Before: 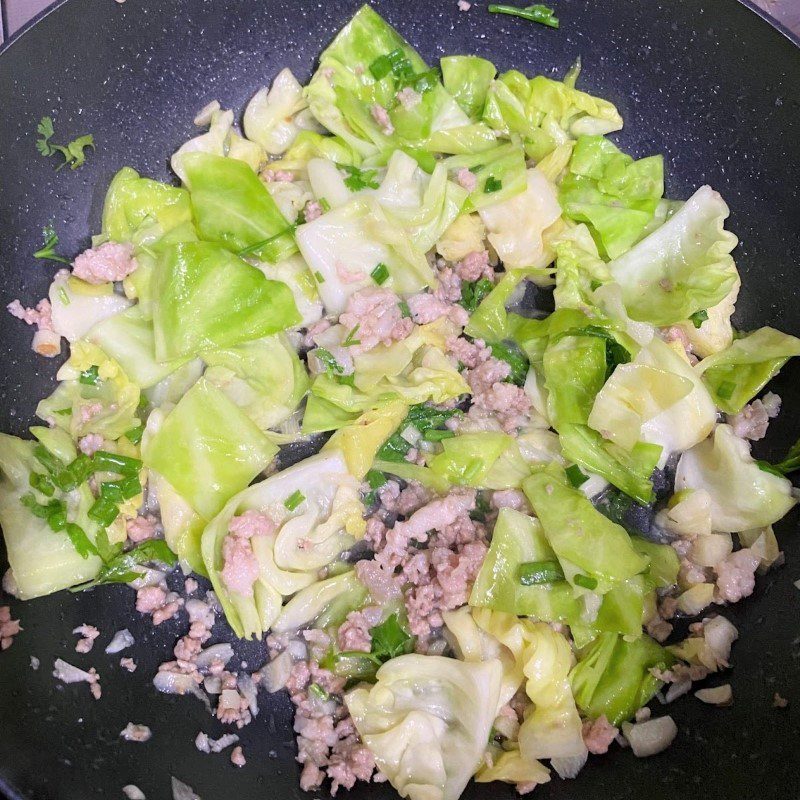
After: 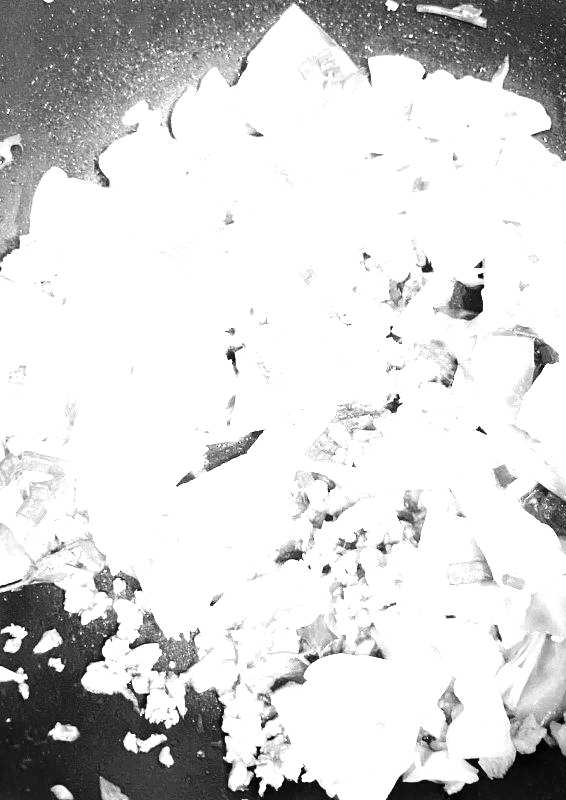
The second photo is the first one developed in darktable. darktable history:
monochrome: on, module defaults
white balance: red 1.042, blue 1.17
crop and rotate: left 9.061%, right 20.142%
vignetting: automatic ratio true
levels: levels [0, 0.352, 0.703]
base curve: curves: ch0 [(0, 0) (0.028, 0.03) (0.121, 0.232) (0.46, 0.748) (0.859, 0.968) (1, 1)], preserve colors none
